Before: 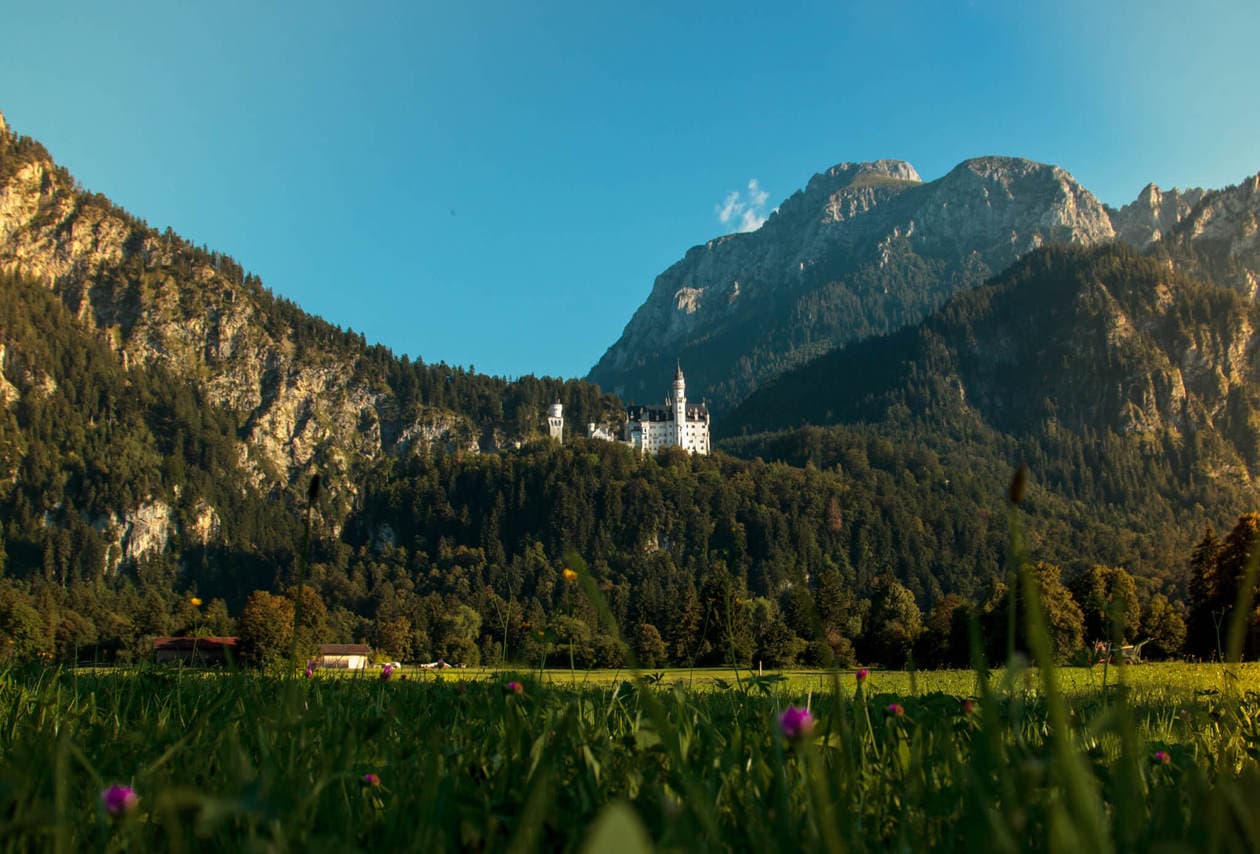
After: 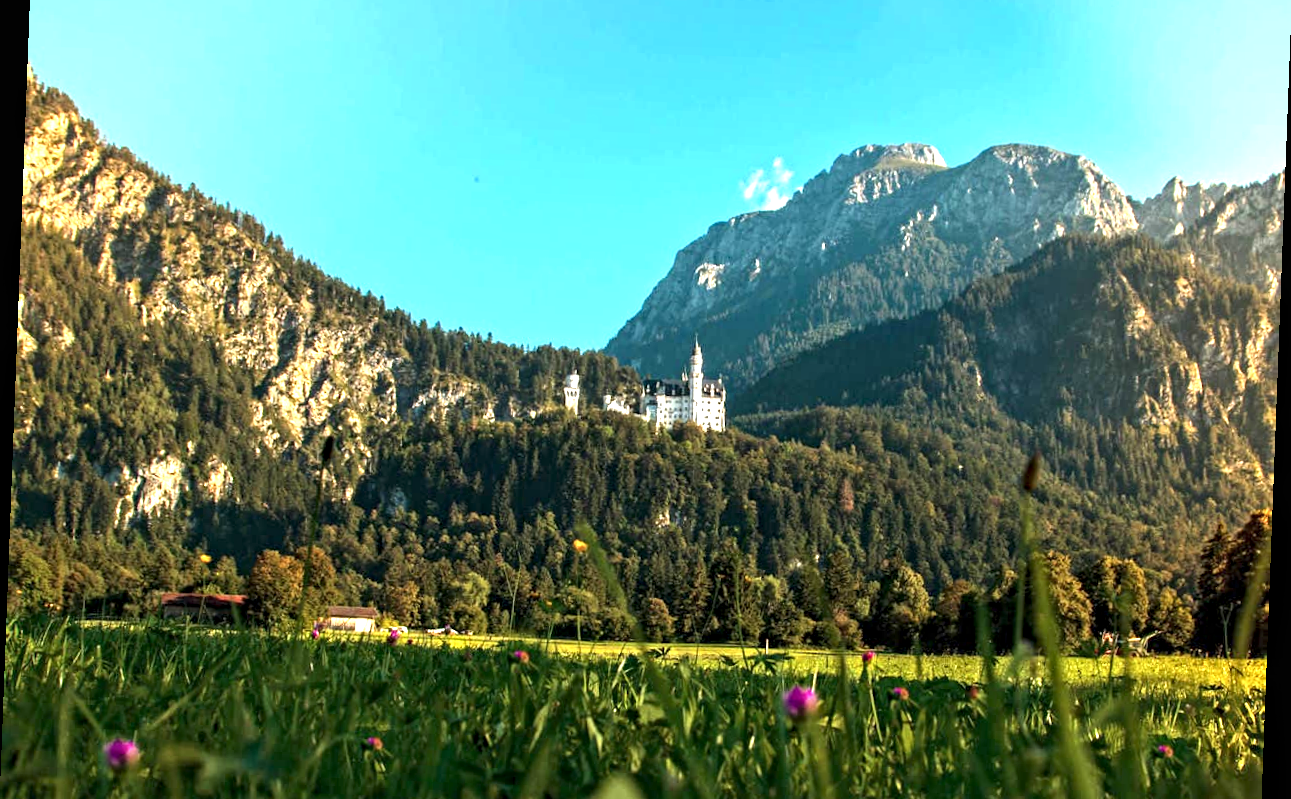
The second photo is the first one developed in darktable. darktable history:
crop and rotate: top 5.609%, bottom 5.609%
contrast equalizer: y [[0.5, 0.501, 0.525, 0.597, 0.58, 0.514], [0.5 ×6], [0.5 ×6], [0 ×6], [0 ×6]]
rotate and perspective: rotation 2.17°, automatic cropping off
exposure: black level correction 0, exposure 1.4 EV, compensate highlight preservation false
